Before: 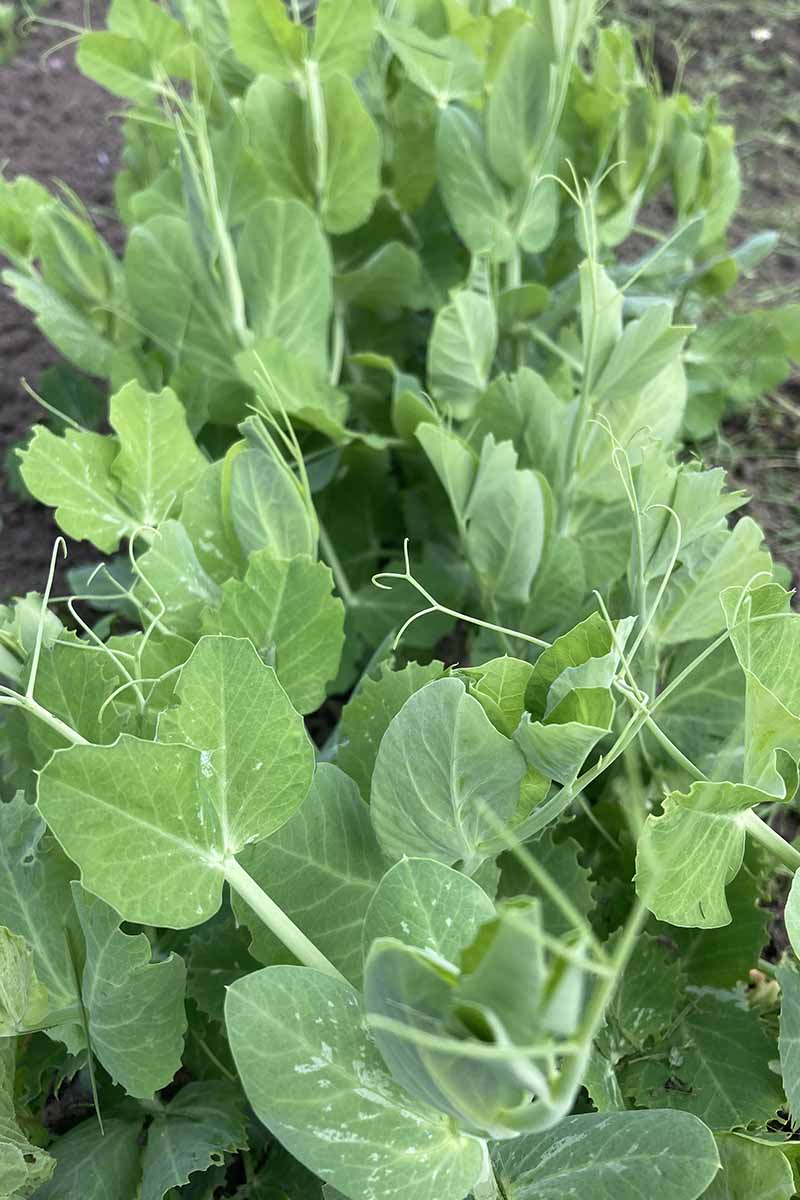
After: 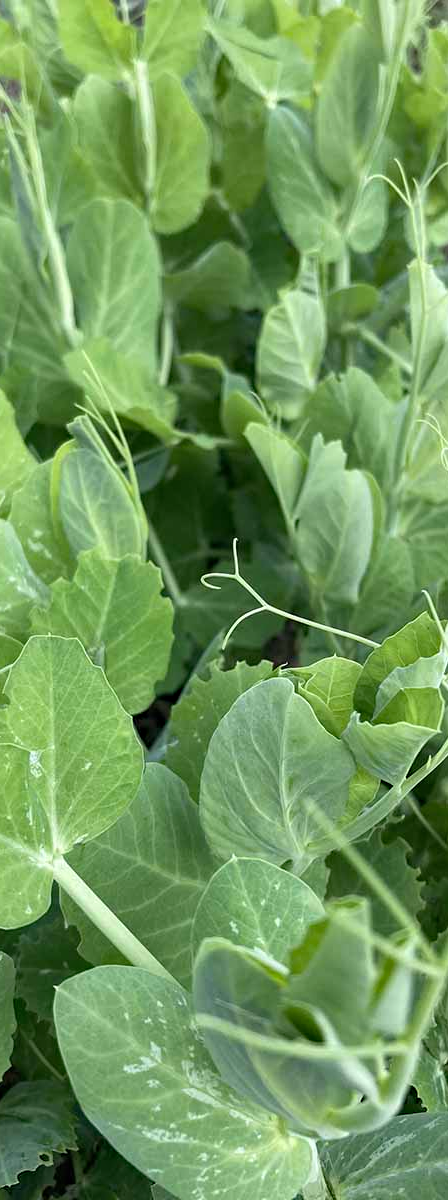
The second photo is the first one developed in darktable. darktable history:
haze removal: compatibility mode true
crop: left 21.381%, right 22.537%
shadows and highlights: shadows 29.7, highlights -30.28, low approximation 0.01, soften with gaussian
